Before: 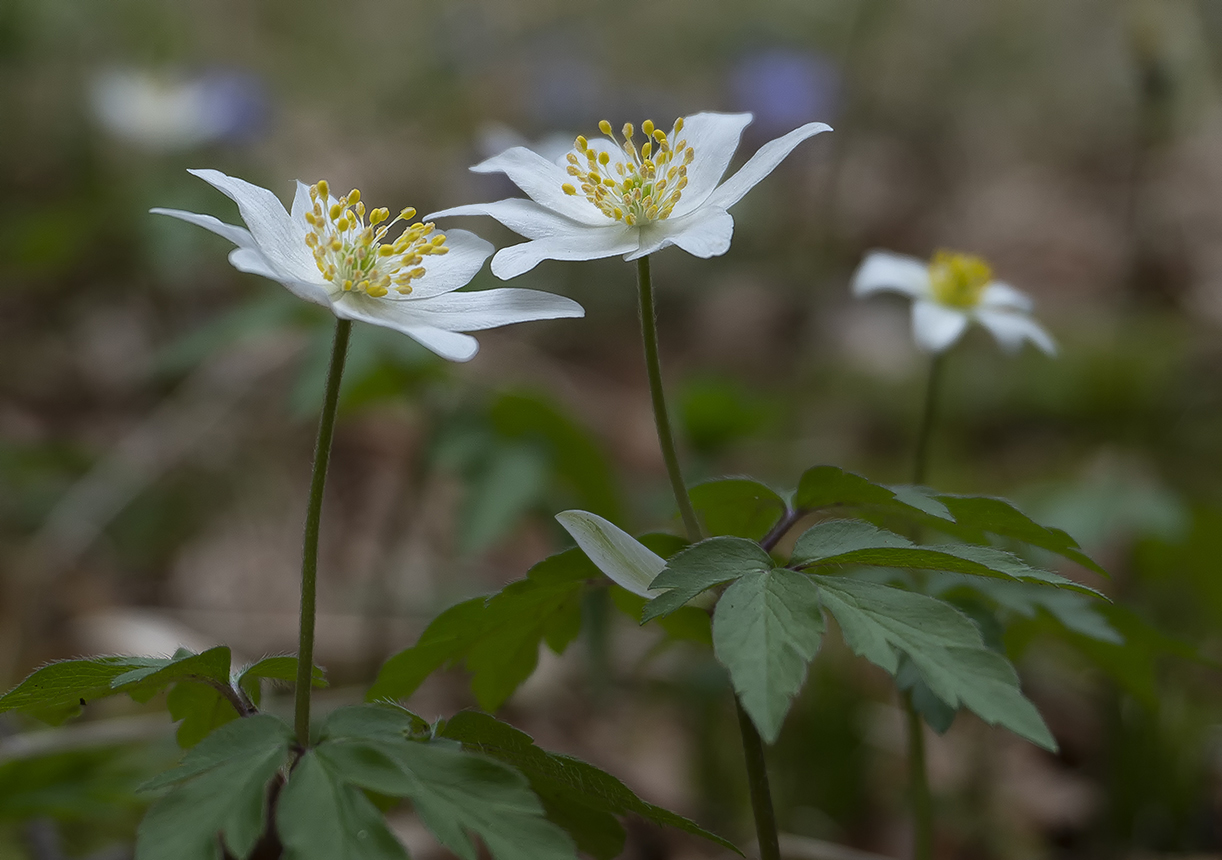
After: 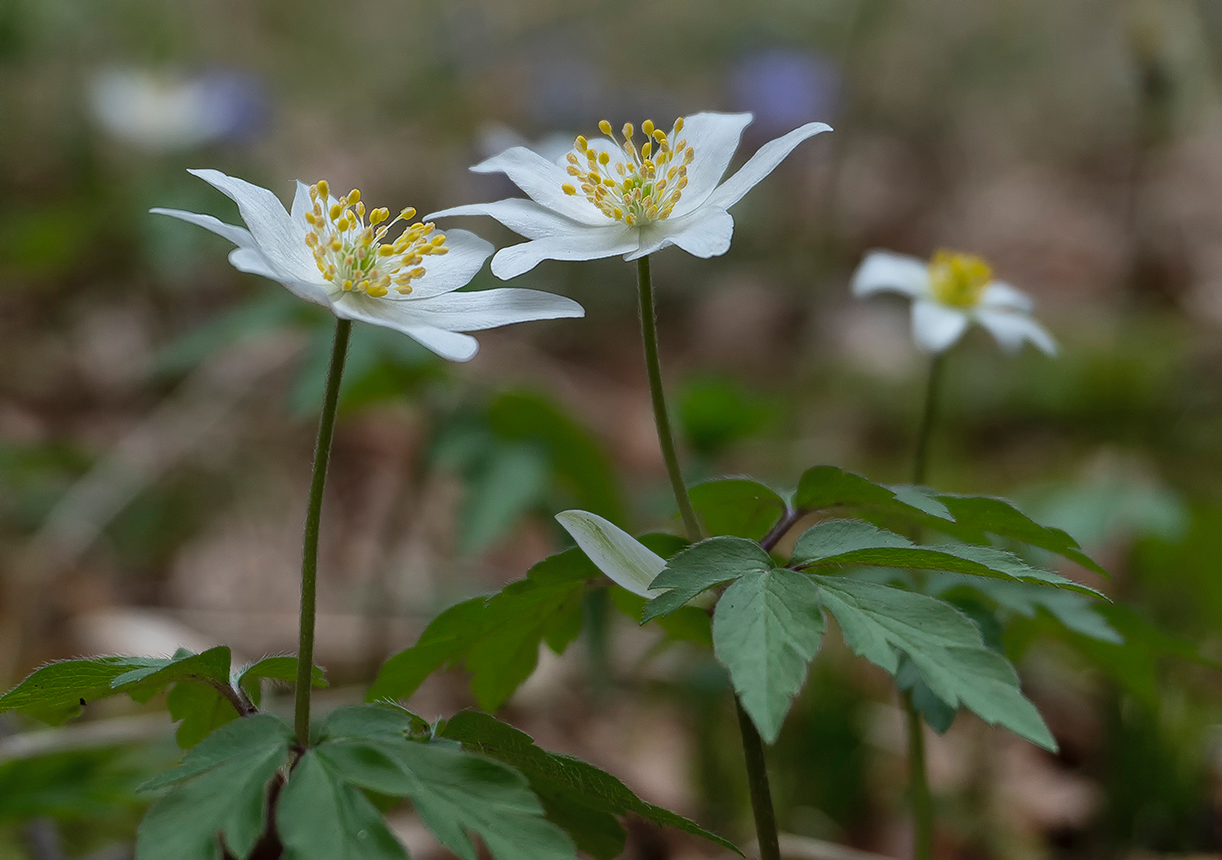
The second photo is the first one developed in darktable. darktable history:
contrast brightness saturation: saturation -0.05
shadows and highlights: low approximation 0.01, soften with gaussian
